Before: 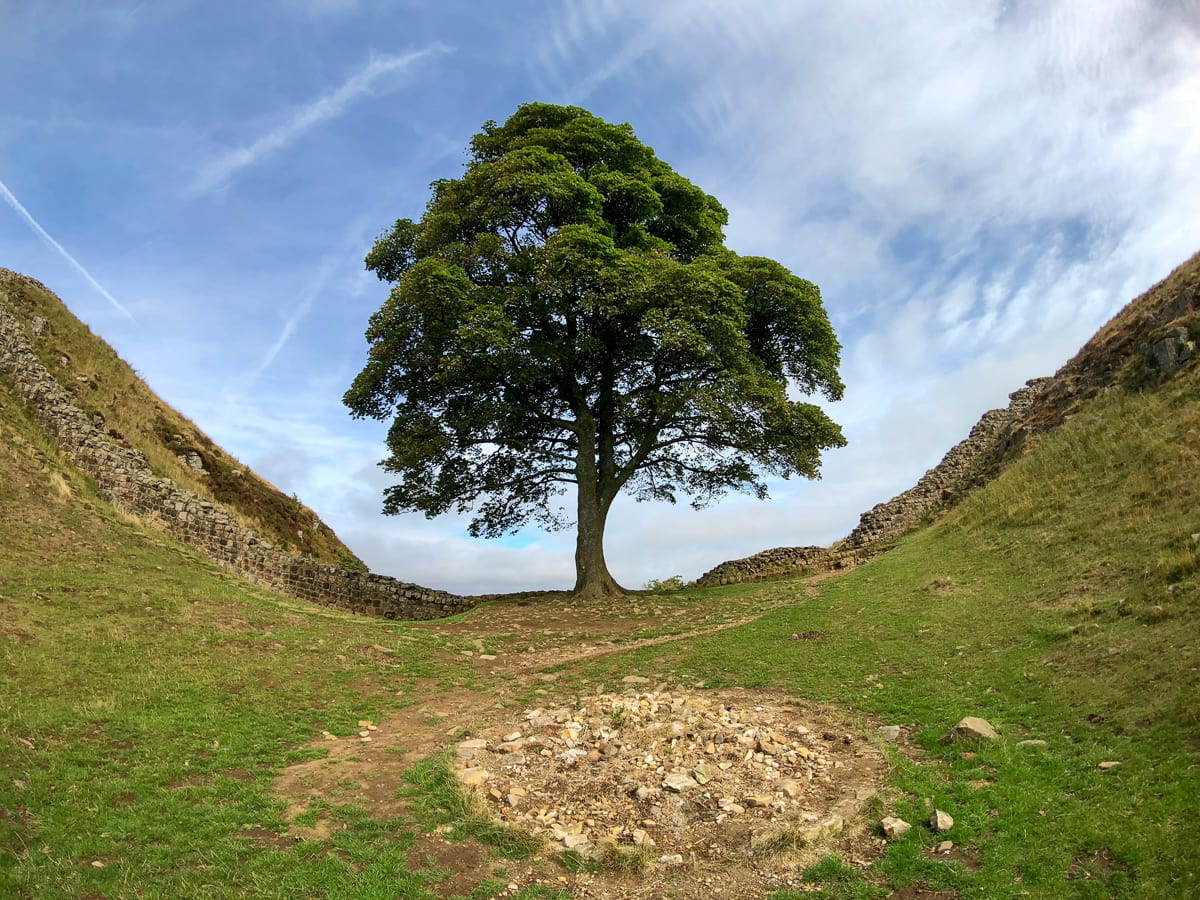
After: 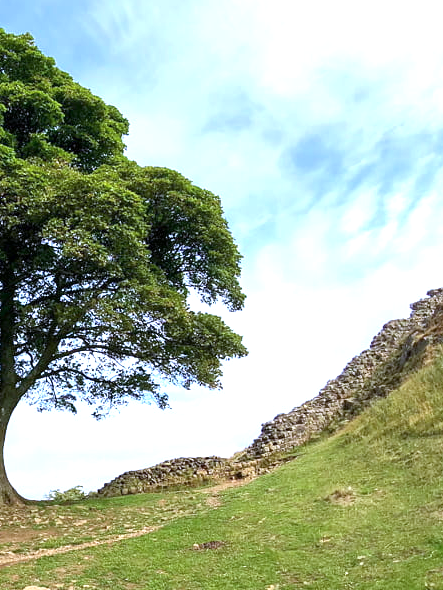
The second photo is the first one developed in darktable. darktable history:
crop and rotate: left 49.936%, top 10.094%, right 13.136%, bottom 24.256%
exposure: exposure 0.95 EV, compensate highlight preservation false
white balance: red 0.967, blue 1.119, emerald 0.756
color calibration: illuminant as shot in camera, x 0.358, y 0.373, temperature 4628.91 K
